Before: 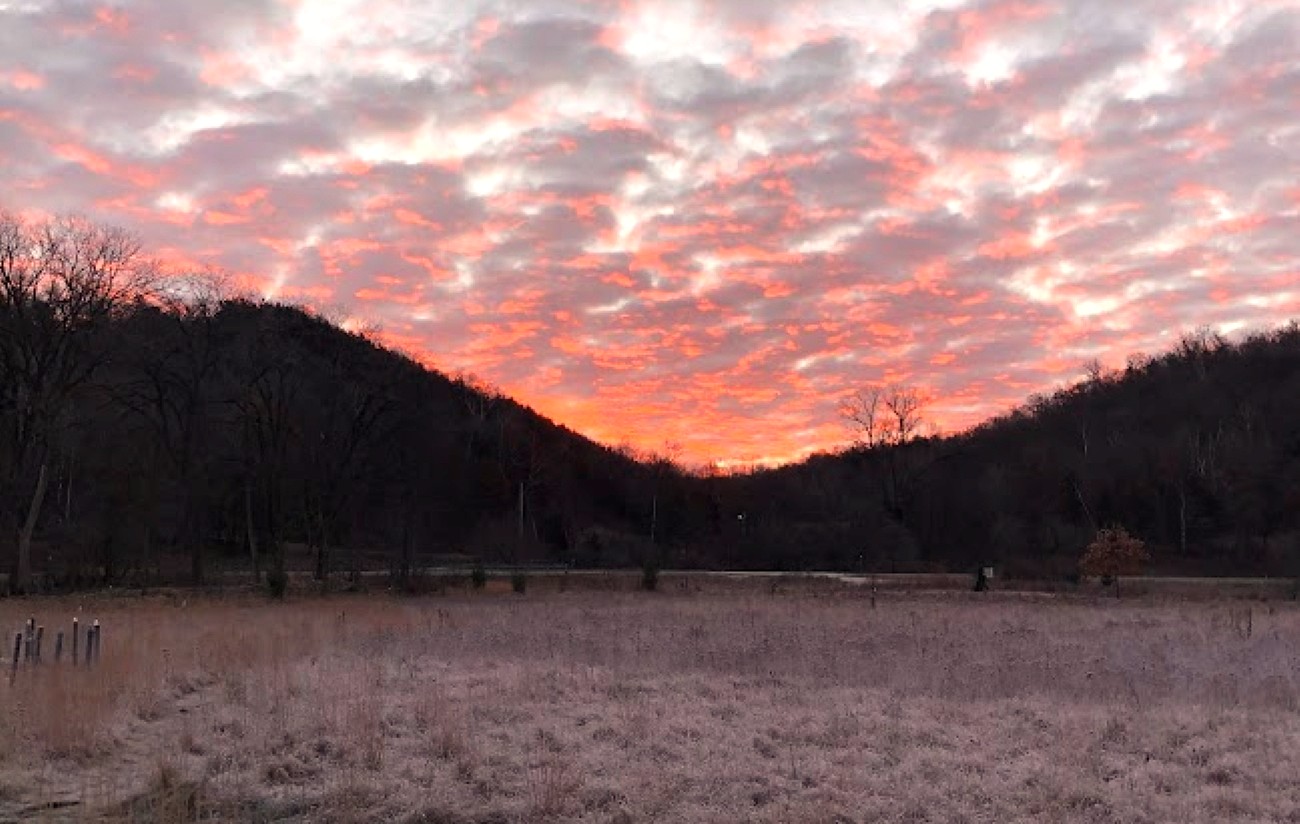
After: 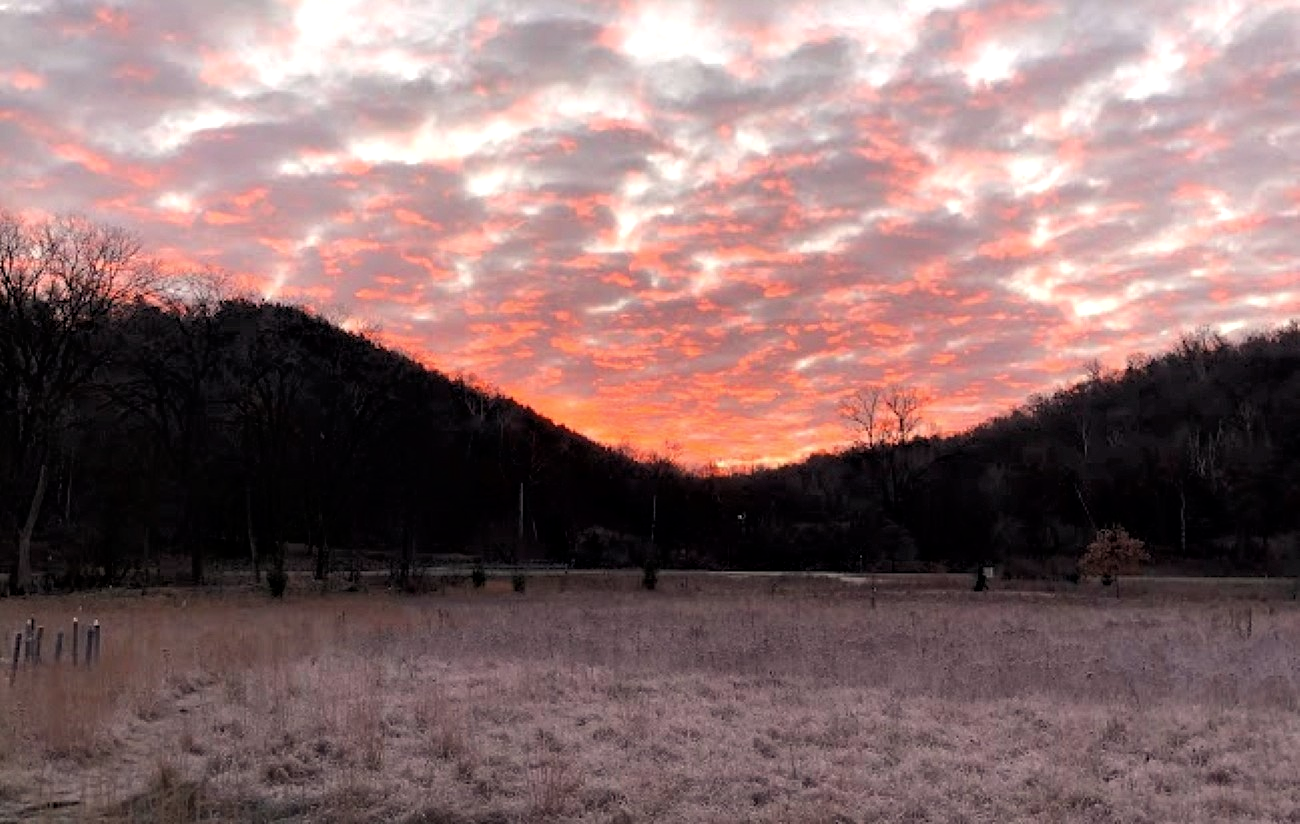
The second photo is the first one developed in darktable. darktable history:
tone equalizer: -8 EV -1.8 EV, -7 EV -1.16 EV, -6 EV -1.62 EV
local contrast: highlights 104%, shadows 100%, detail 119%, midtone range 0.2
